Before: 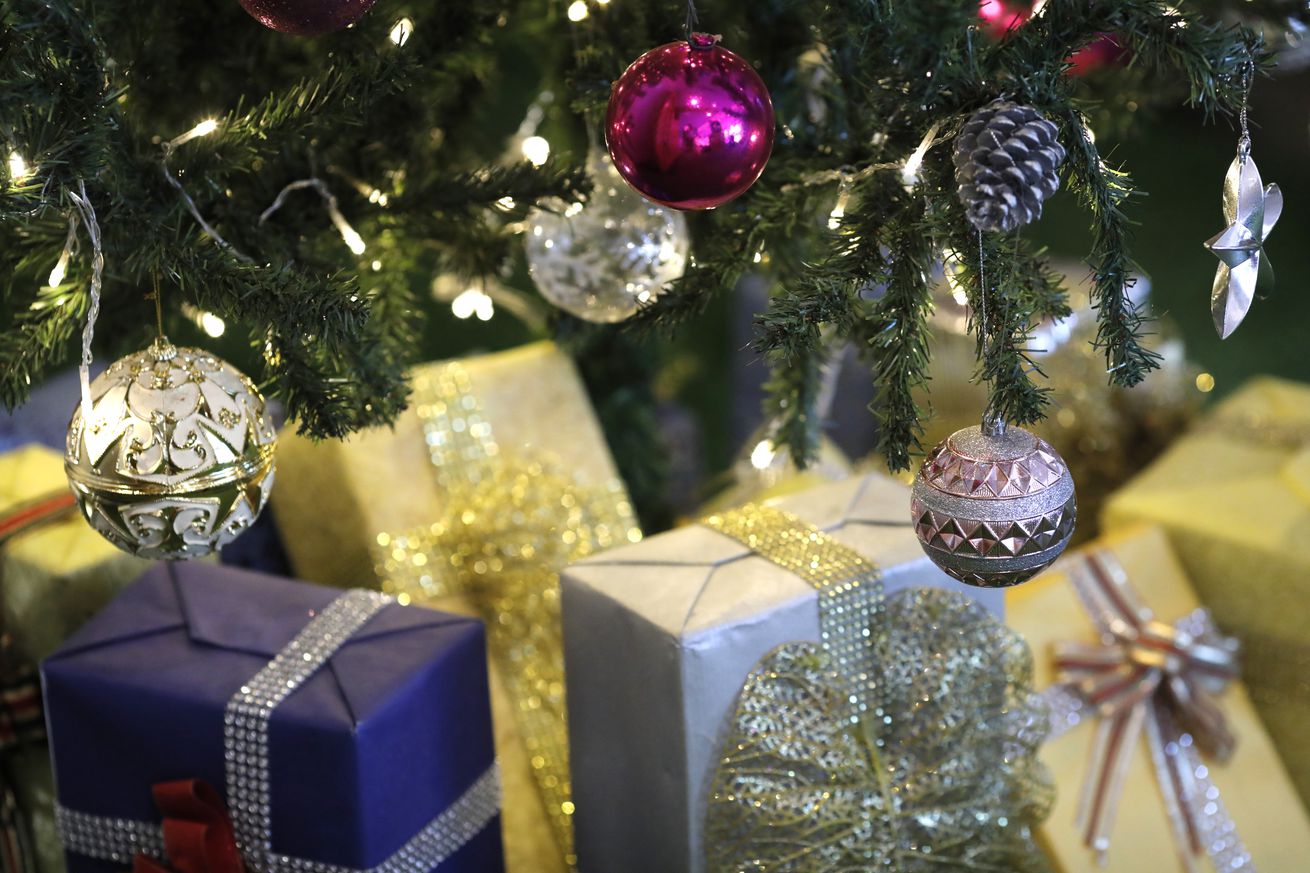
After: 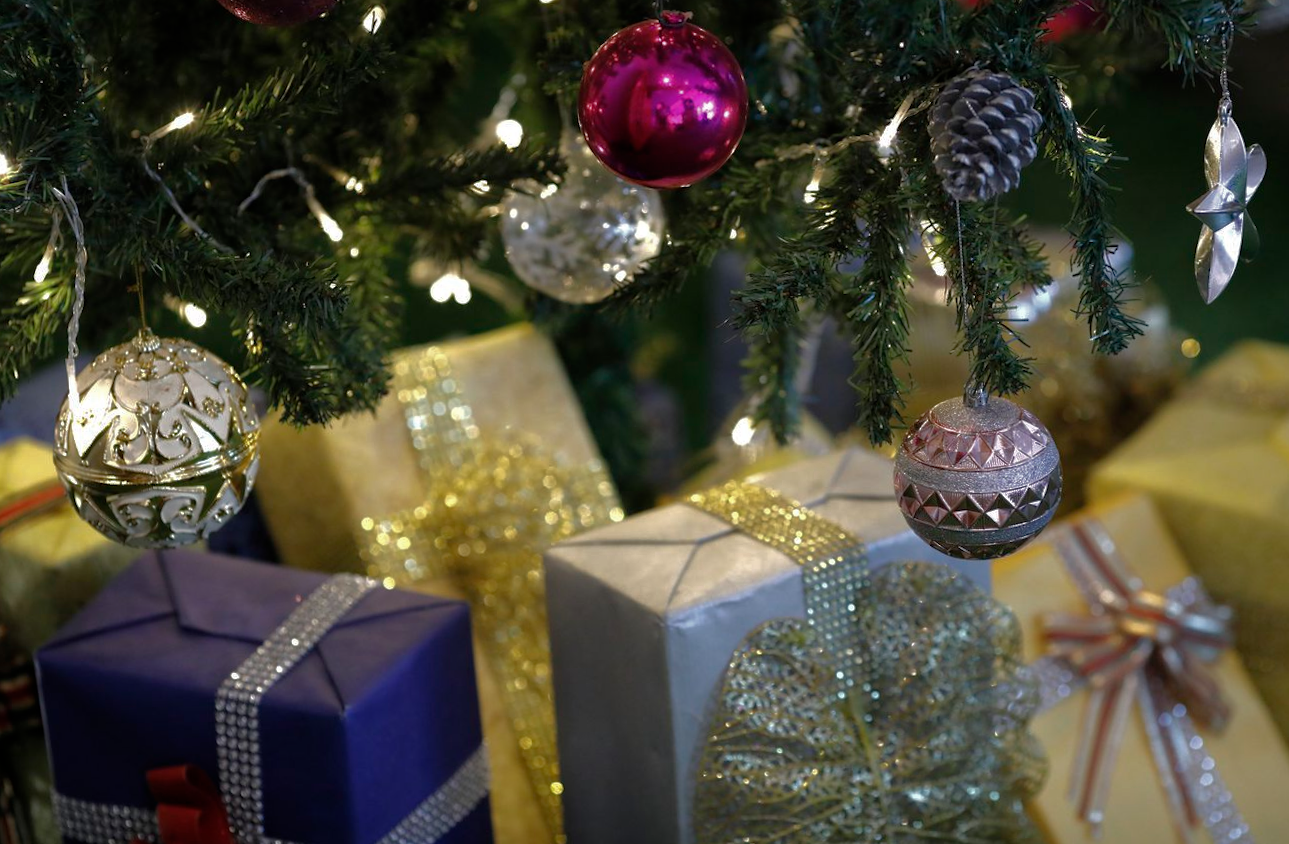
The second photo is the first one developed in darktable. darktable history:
rotate and perspective: rotation -1.32°, lens shift (horizontal) -0.031, crop left 0.015, crop right 0.985, crop top 0.047, crop bottom 0.982
base curve: curves: ch0 [(0, 0) (0.826, 0.587) (1, 1)]
